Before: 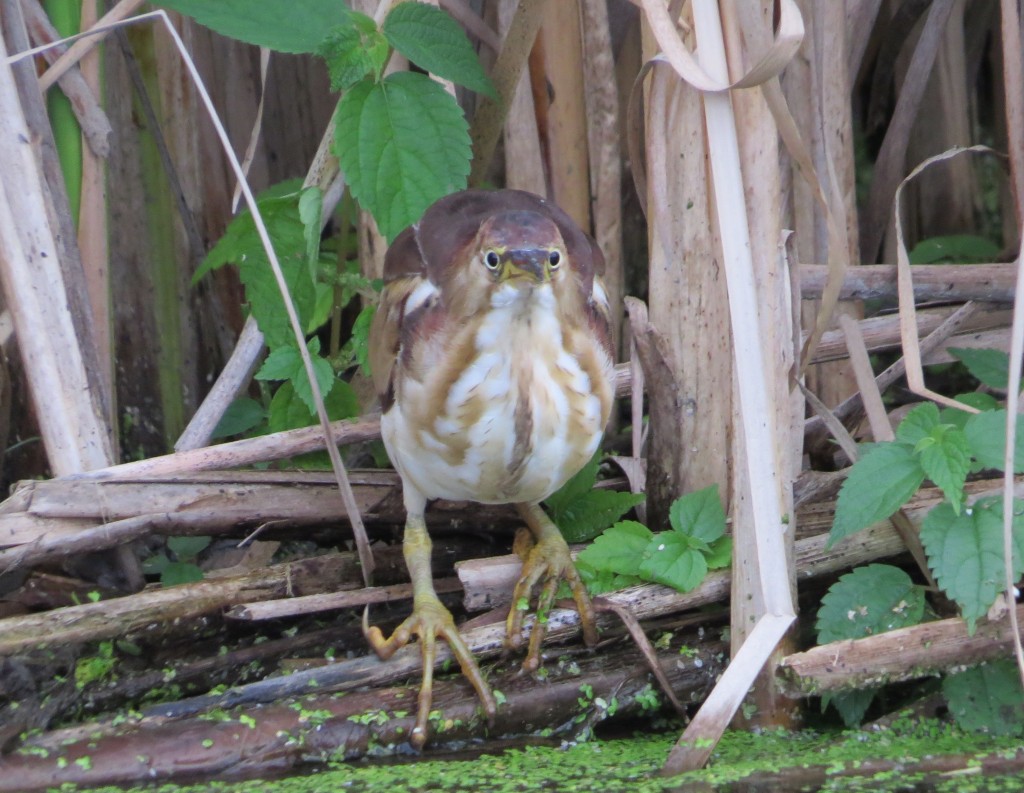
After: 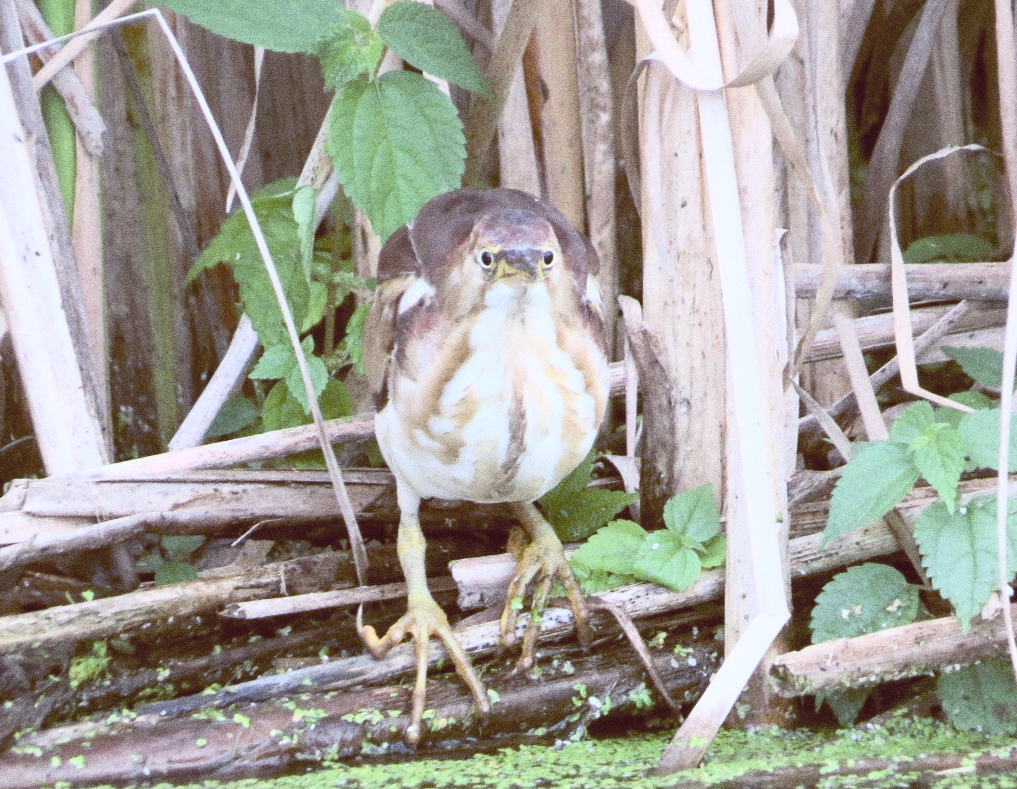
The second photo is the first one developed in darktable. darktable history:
crop and rotate: left 0.614%, top 0.179%, bottom 0.309%
local contrast: mode bilateral grid, contrast 100, coarseness 100, detail 91%, midtone range 0.2
contrast brightness saturation: contrast 0.43, brightness 0.56, saturation -0.19
grain: coarseness 0.09 ISO, strength 40%
color balance: lift [1, 1.015, 1.004, 0.985], gamma [1, 0.958, 0.971, 1.042], gain [1, 0.956, 0.977, 1.044]
